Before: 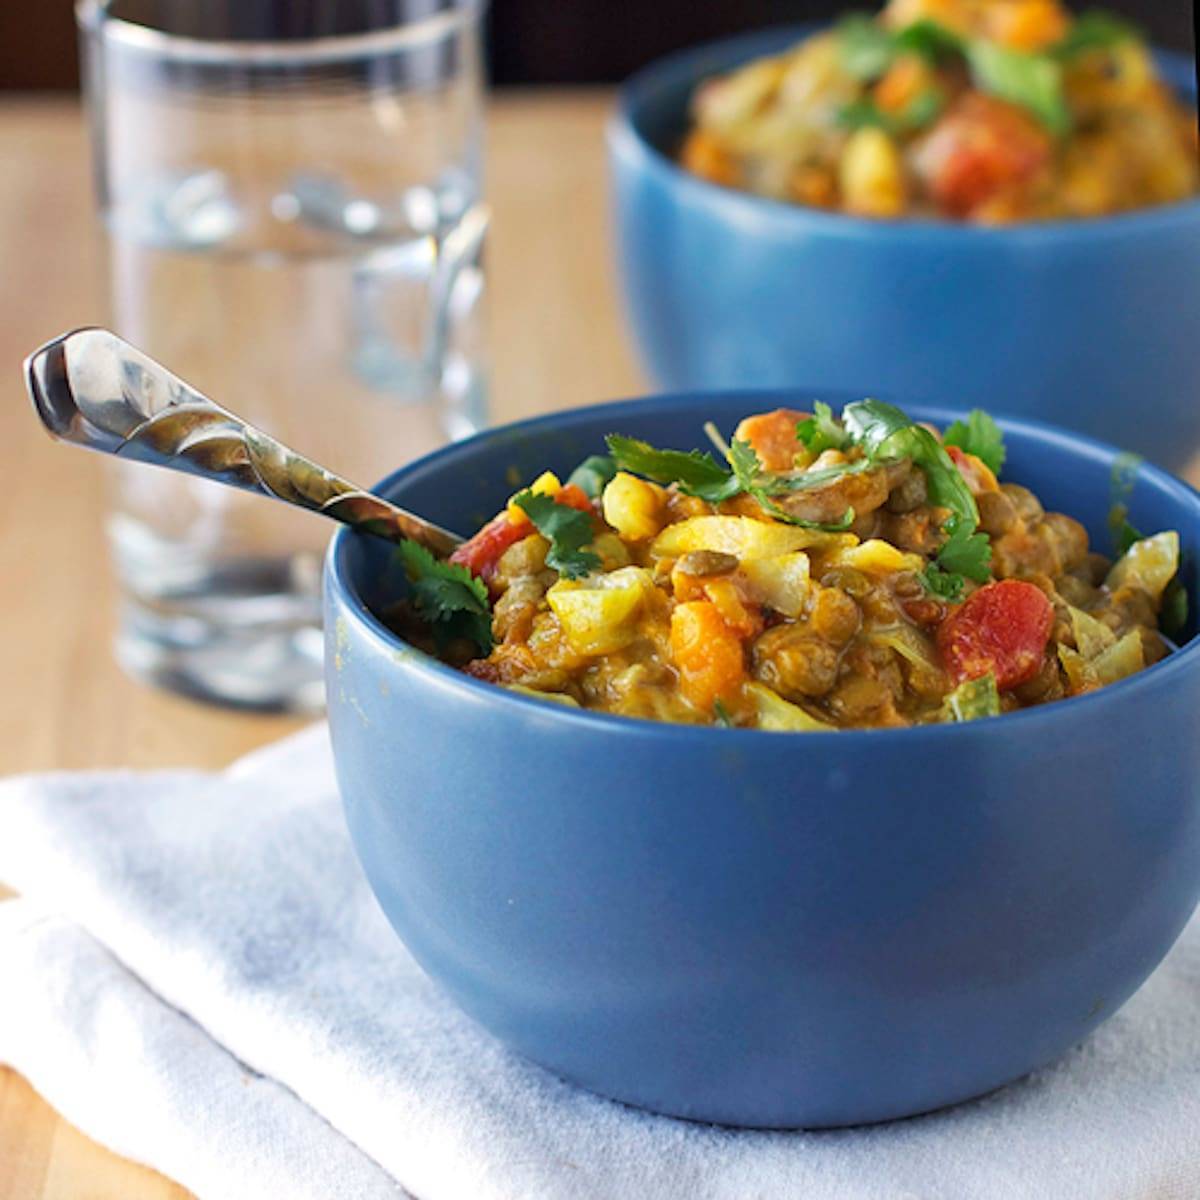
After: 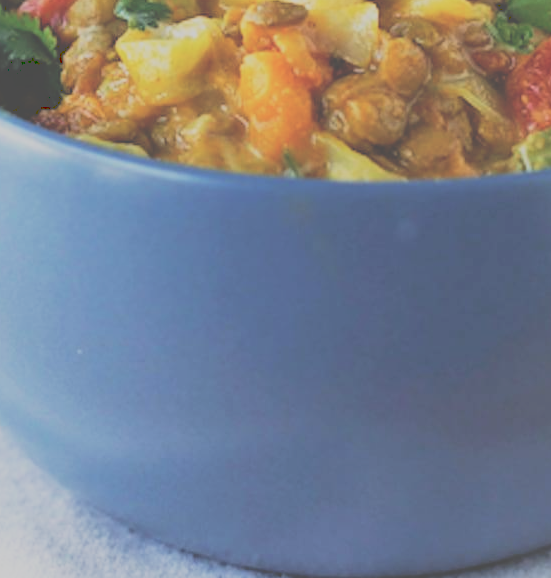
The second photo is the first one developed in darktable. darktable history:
filmic rgb: black relative exposure -7.65 EV, white relative exposure 4.56 EV, hardness 3.61, color science v6 (2022)
crop: left 35.981%, top 45.897%, right 18.097%, bottom 5.905%
tone curve: curves: ch0 [(0, 0) (0.003, 0.313) (0.011, 0.317) (0.025, 0.317) (0.044, 0.322) (0.069, 0.327) (0.1, 0.335) (0.136, 0.347) (0.177, 0.364) (0.224, 0.384) (0.277, 0.421) (0.335, 0.459) (0.399, 0.501) (0.468, 0.554) (0.543, 0.611) (0.623, 0.679) (0.709, 0.751) (0.801, 0.804) (0.898, 0.844) (1, 1)], preserve colors none
tone equalizer: edges refinement/feathering 500, mask exposure compensation -1.57 EV, preserve details no
